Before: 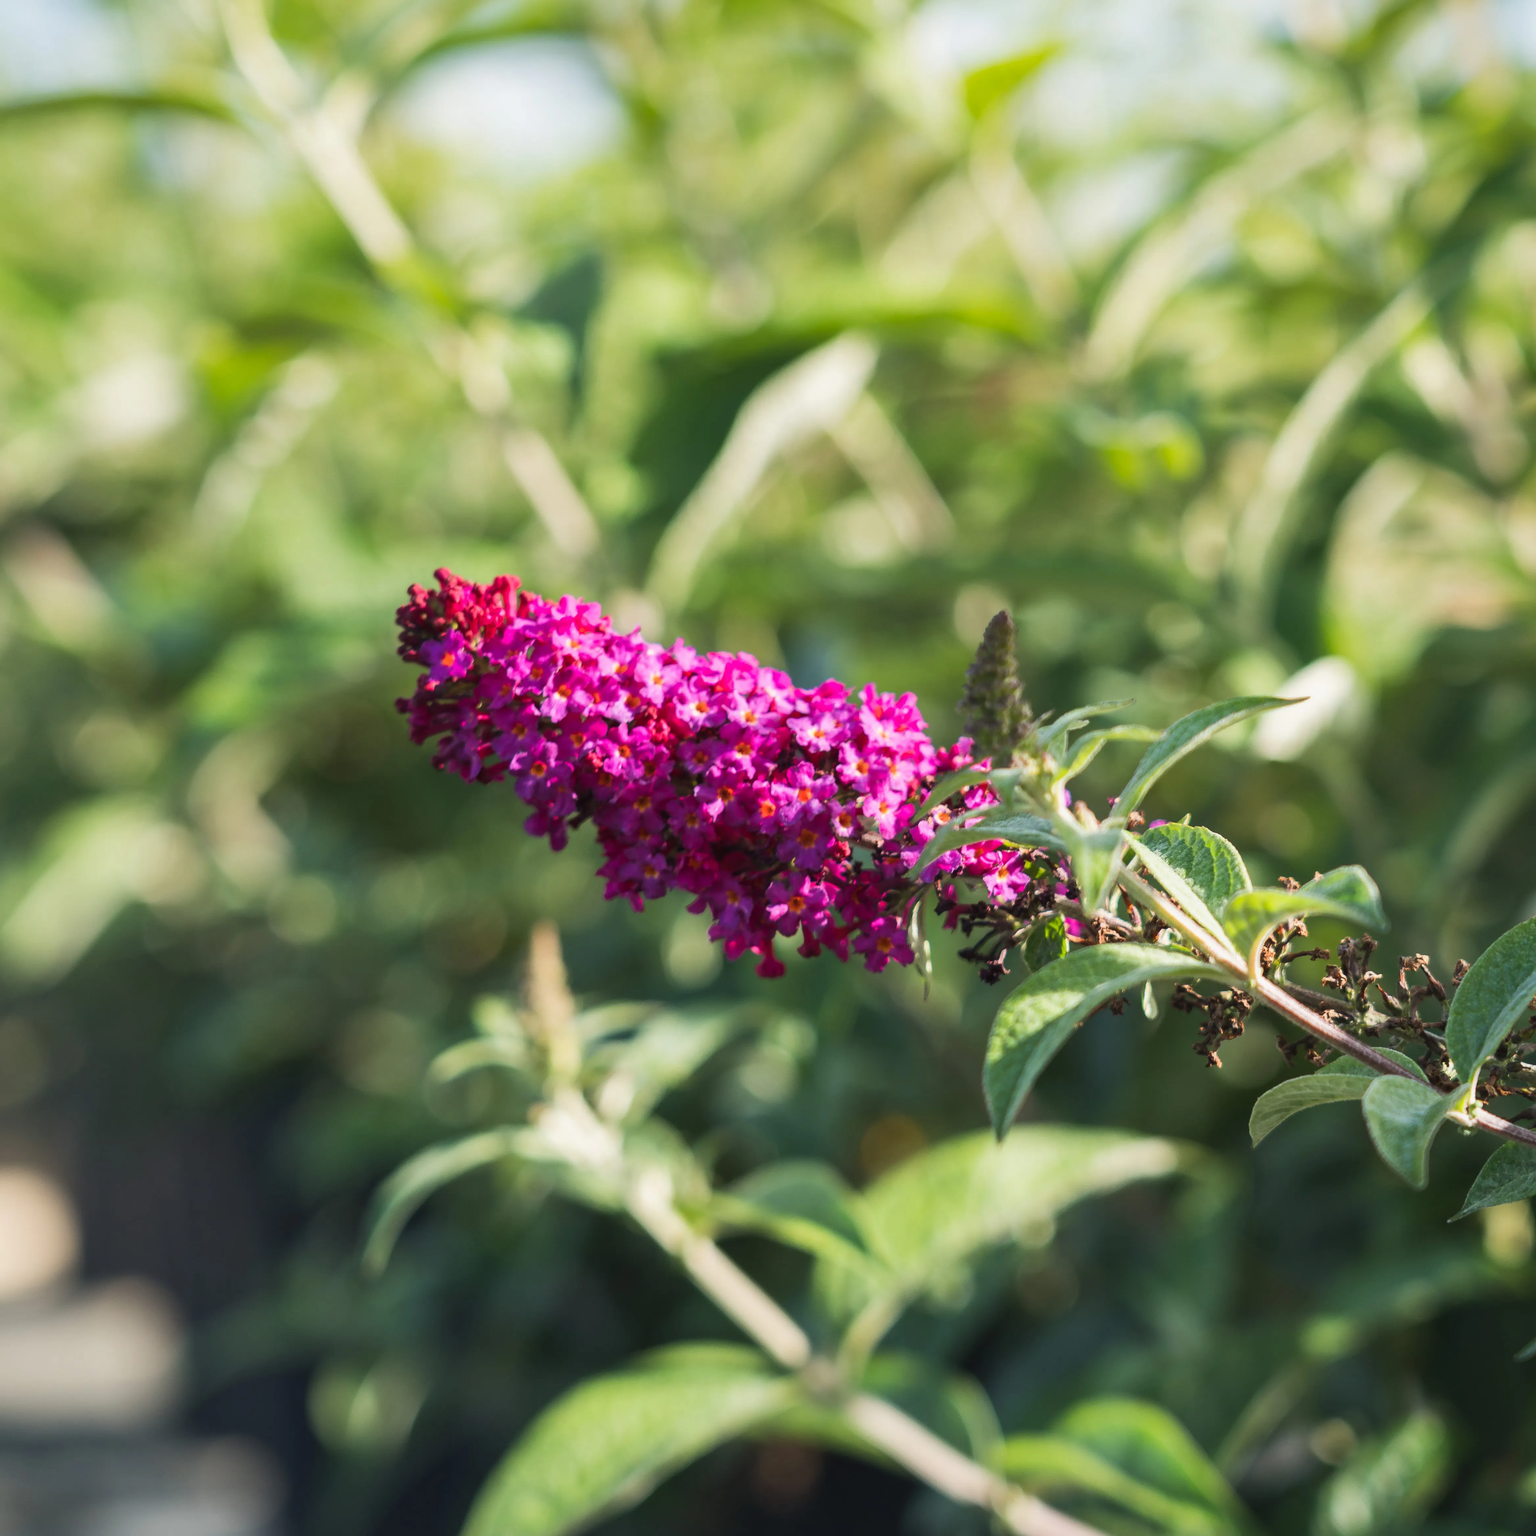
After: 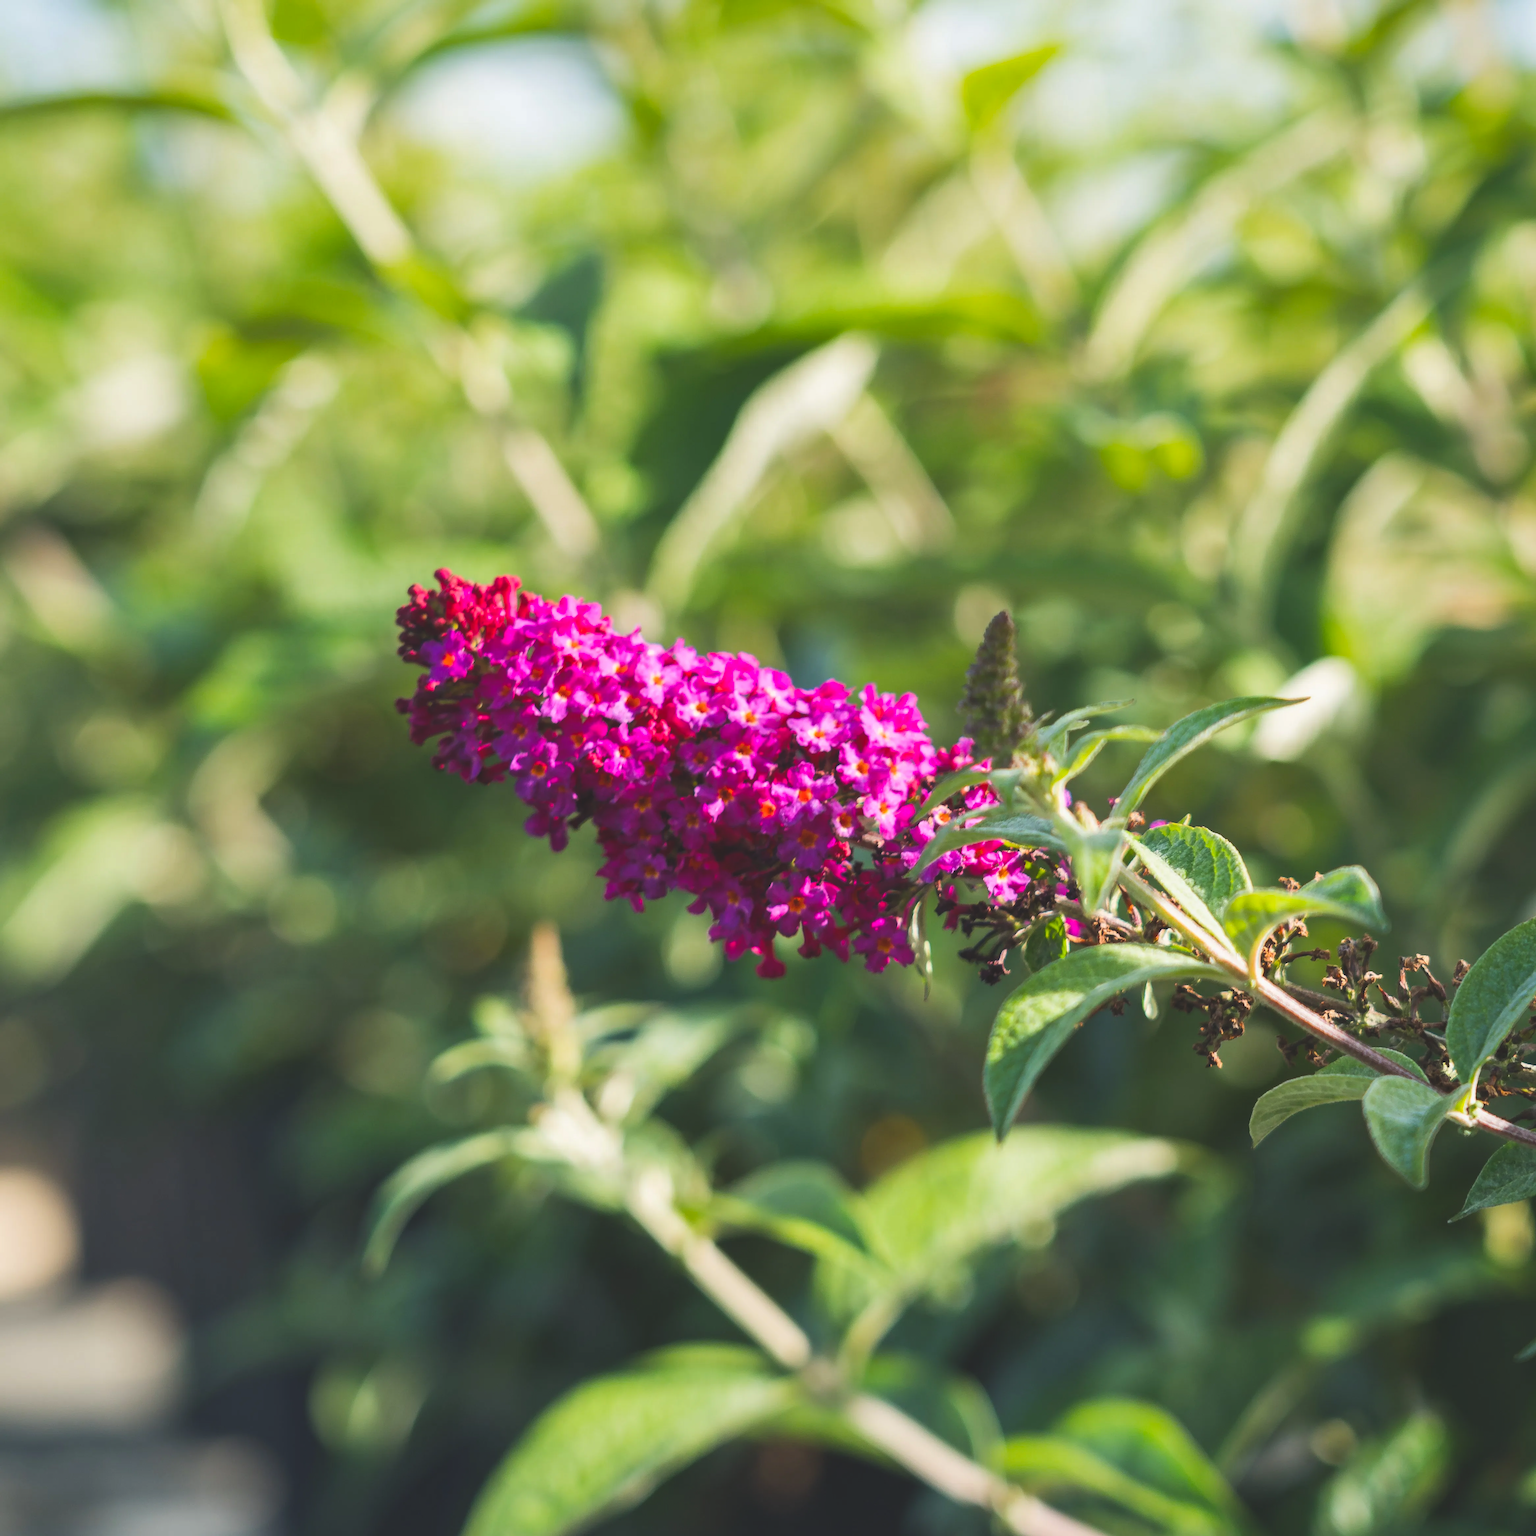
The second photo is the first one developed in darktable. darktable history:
color balance rgb: global offset › luminance 1.478%, perceptual saturation grading › global saturation 19.971%, global vibrance 6.046%
